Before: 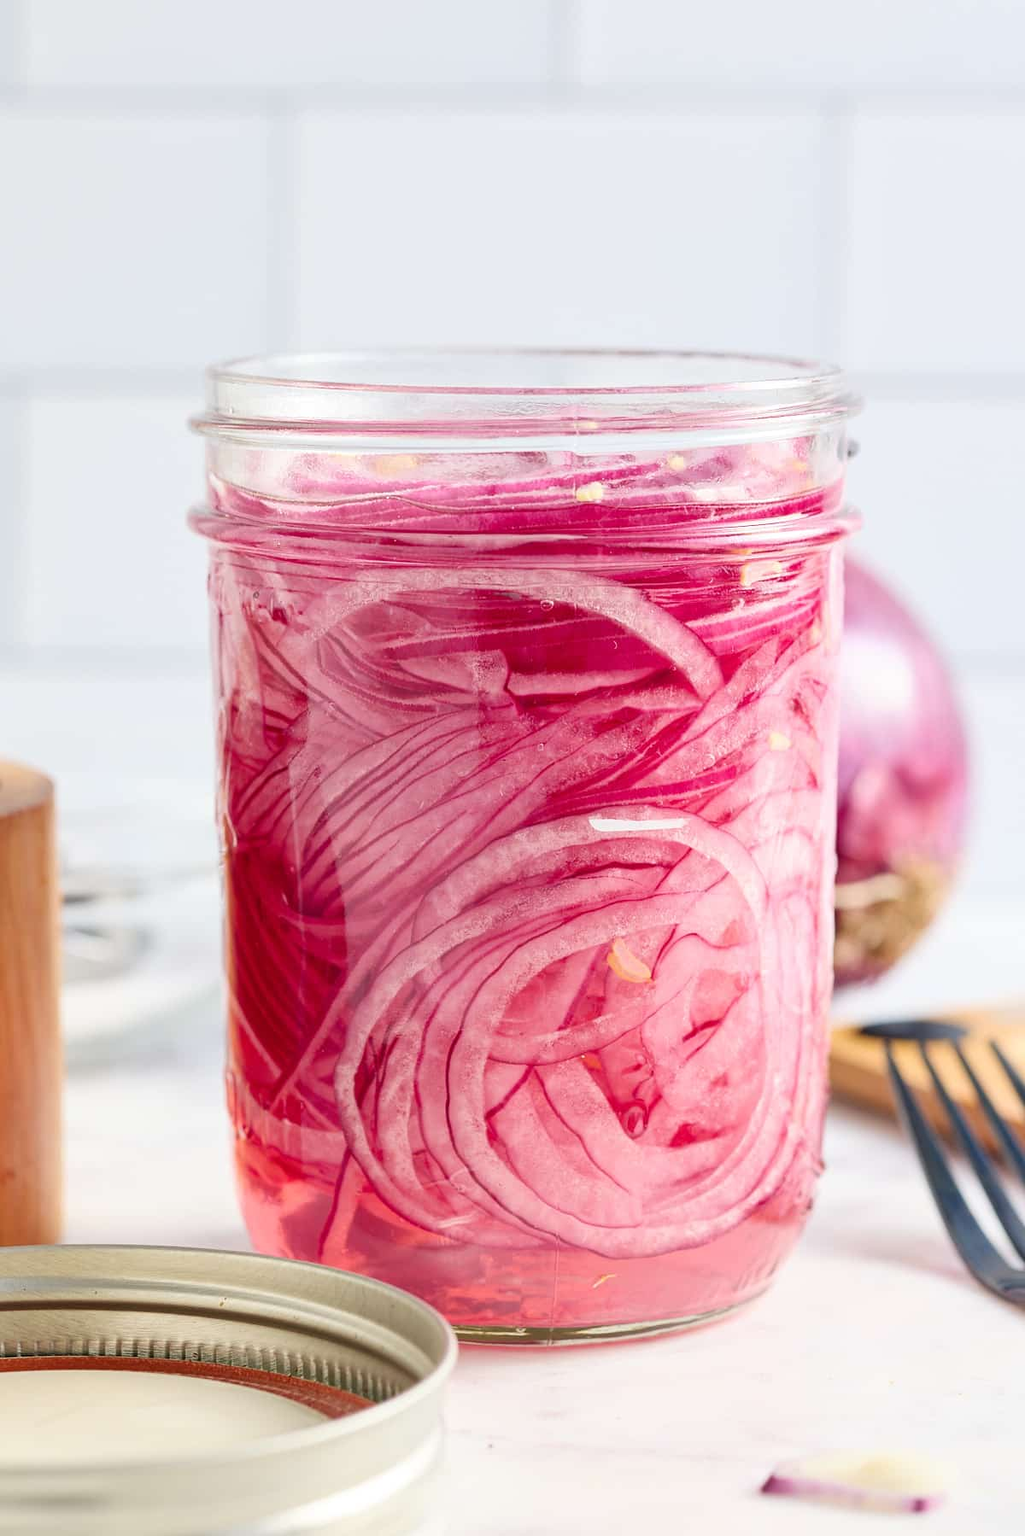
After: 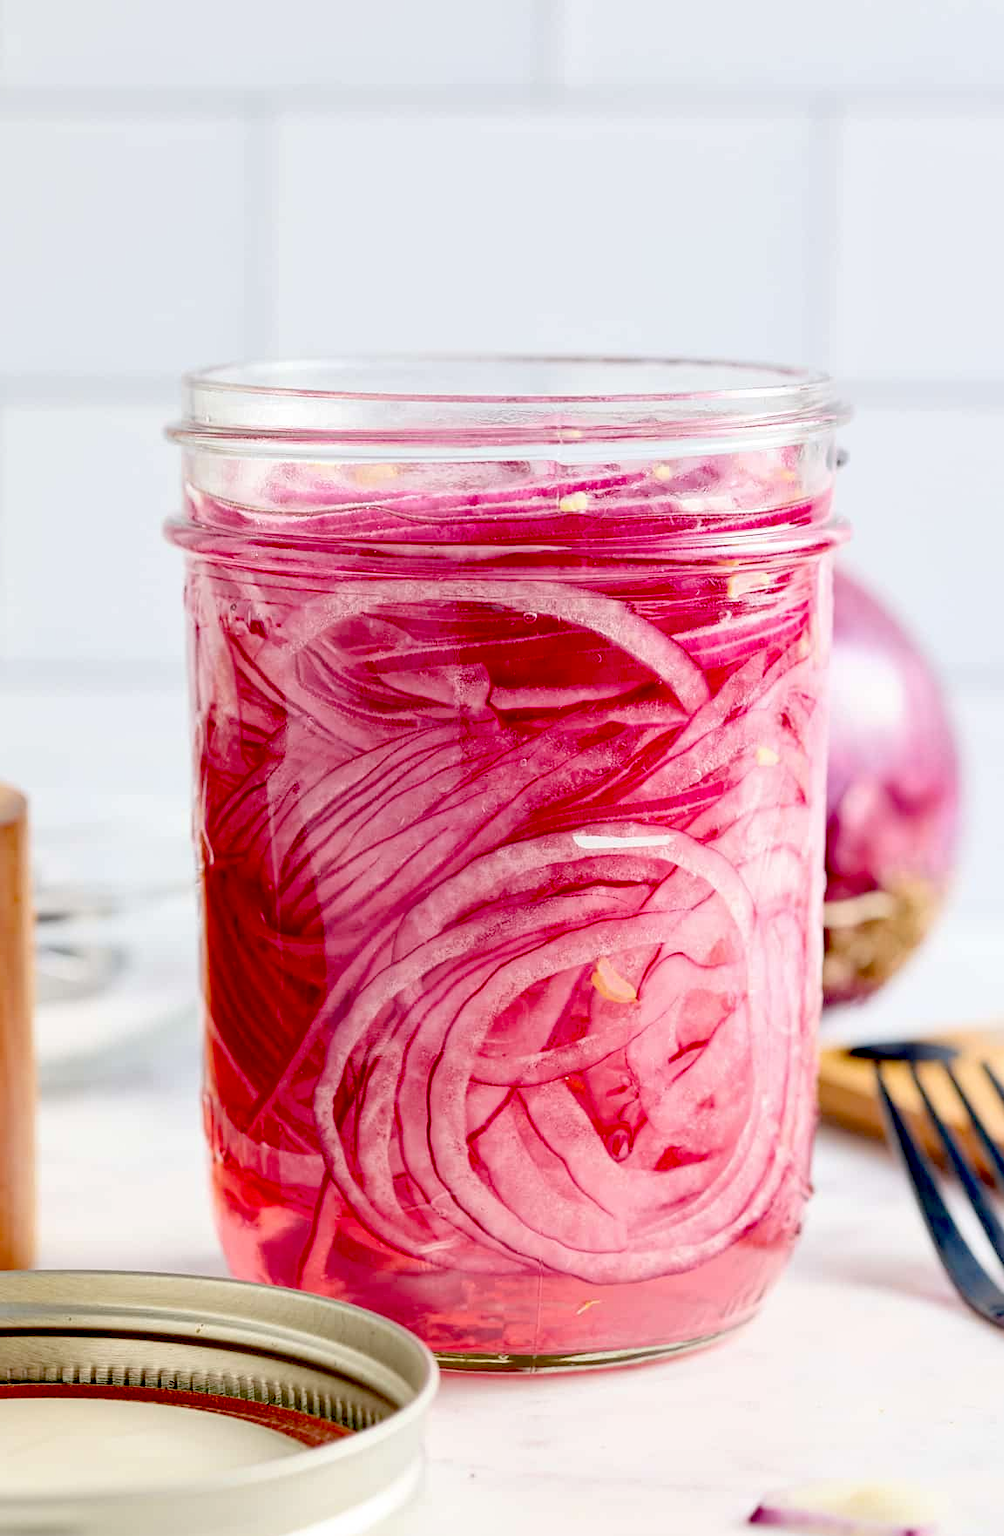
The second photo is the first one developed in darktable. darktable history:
crop and rotate: left 2.68%, right 1.23%, bottom 1.961%
exposure: black level correction 0.058, compensate highlight preservation false
